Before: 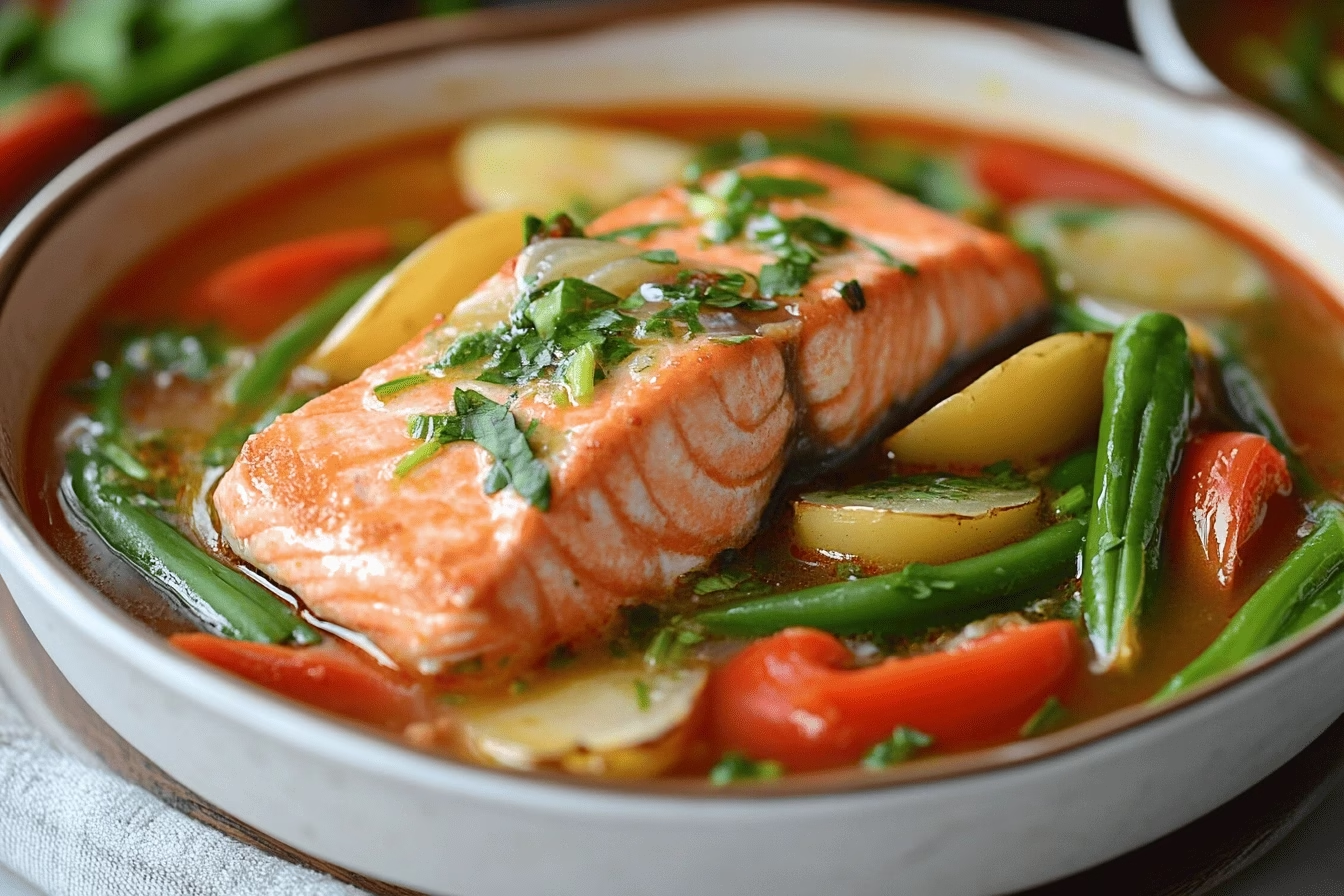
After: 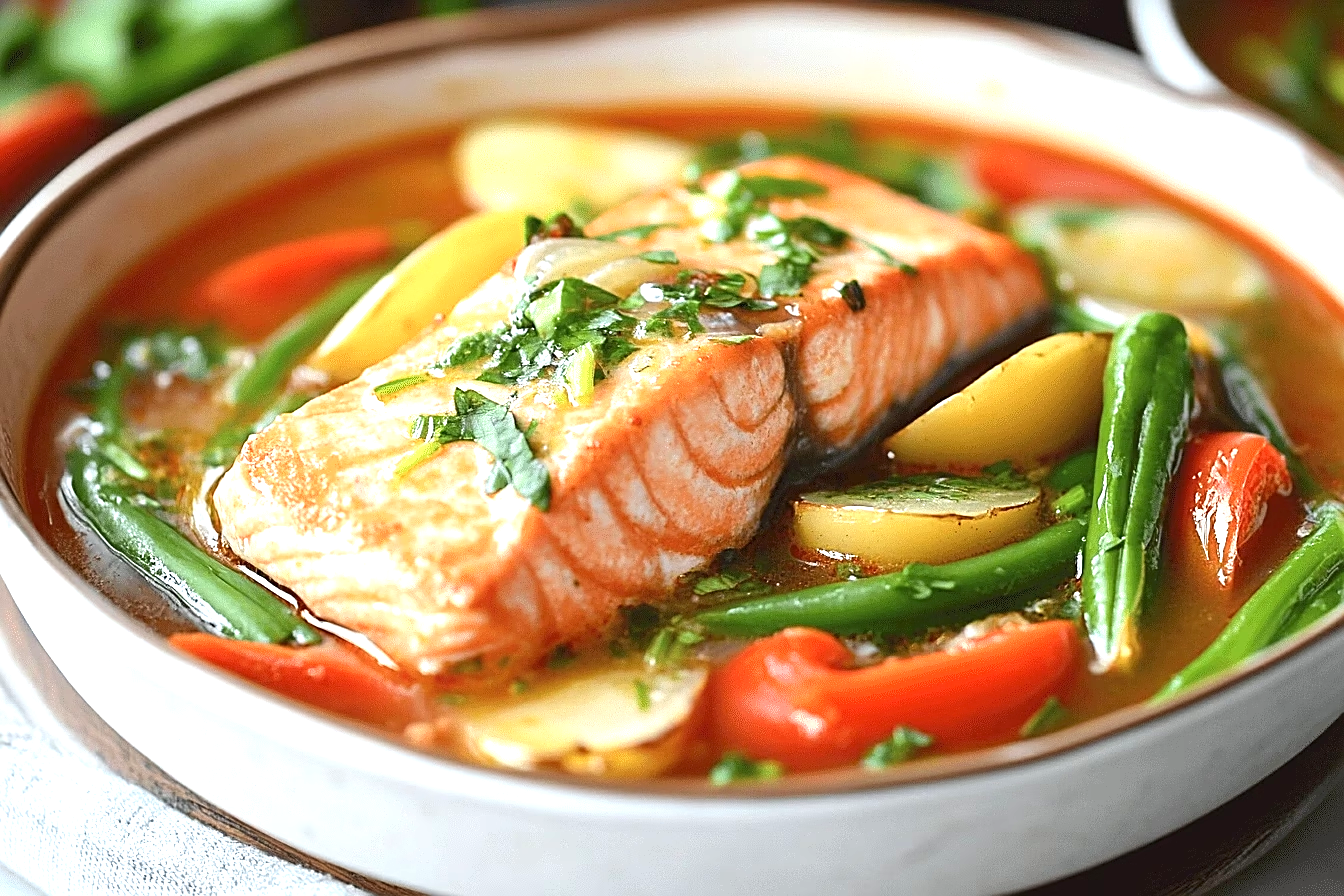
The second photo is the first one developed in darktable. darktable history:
color correction: saturation 0.98
exposure: exposure 1 EV, compensate highlight preservation false
sharpen: on, module defaults
